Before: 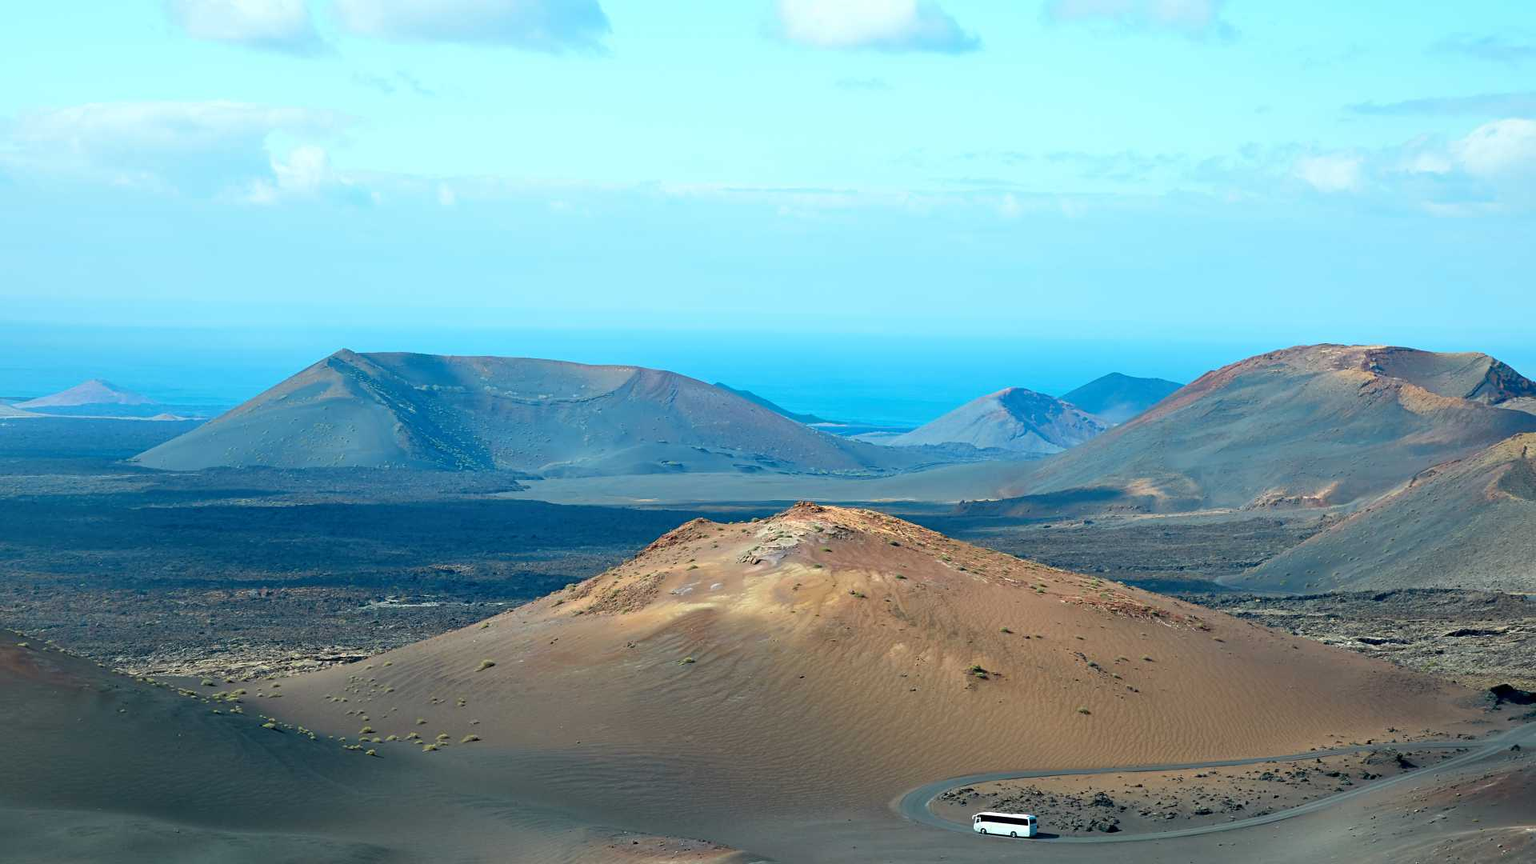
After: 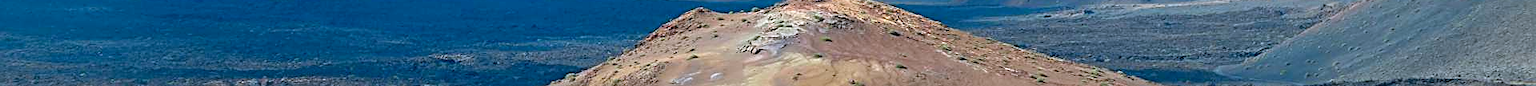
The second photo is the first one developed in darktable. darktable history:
color calibration: illuminant as shot in camera, x 0.366, y 0.378, temperature 4425.7 K, saturation algorithm version 1 (2020)
sharpen: on, module defaults
crop and rotate: top 59.084%, bottom 30.916%
